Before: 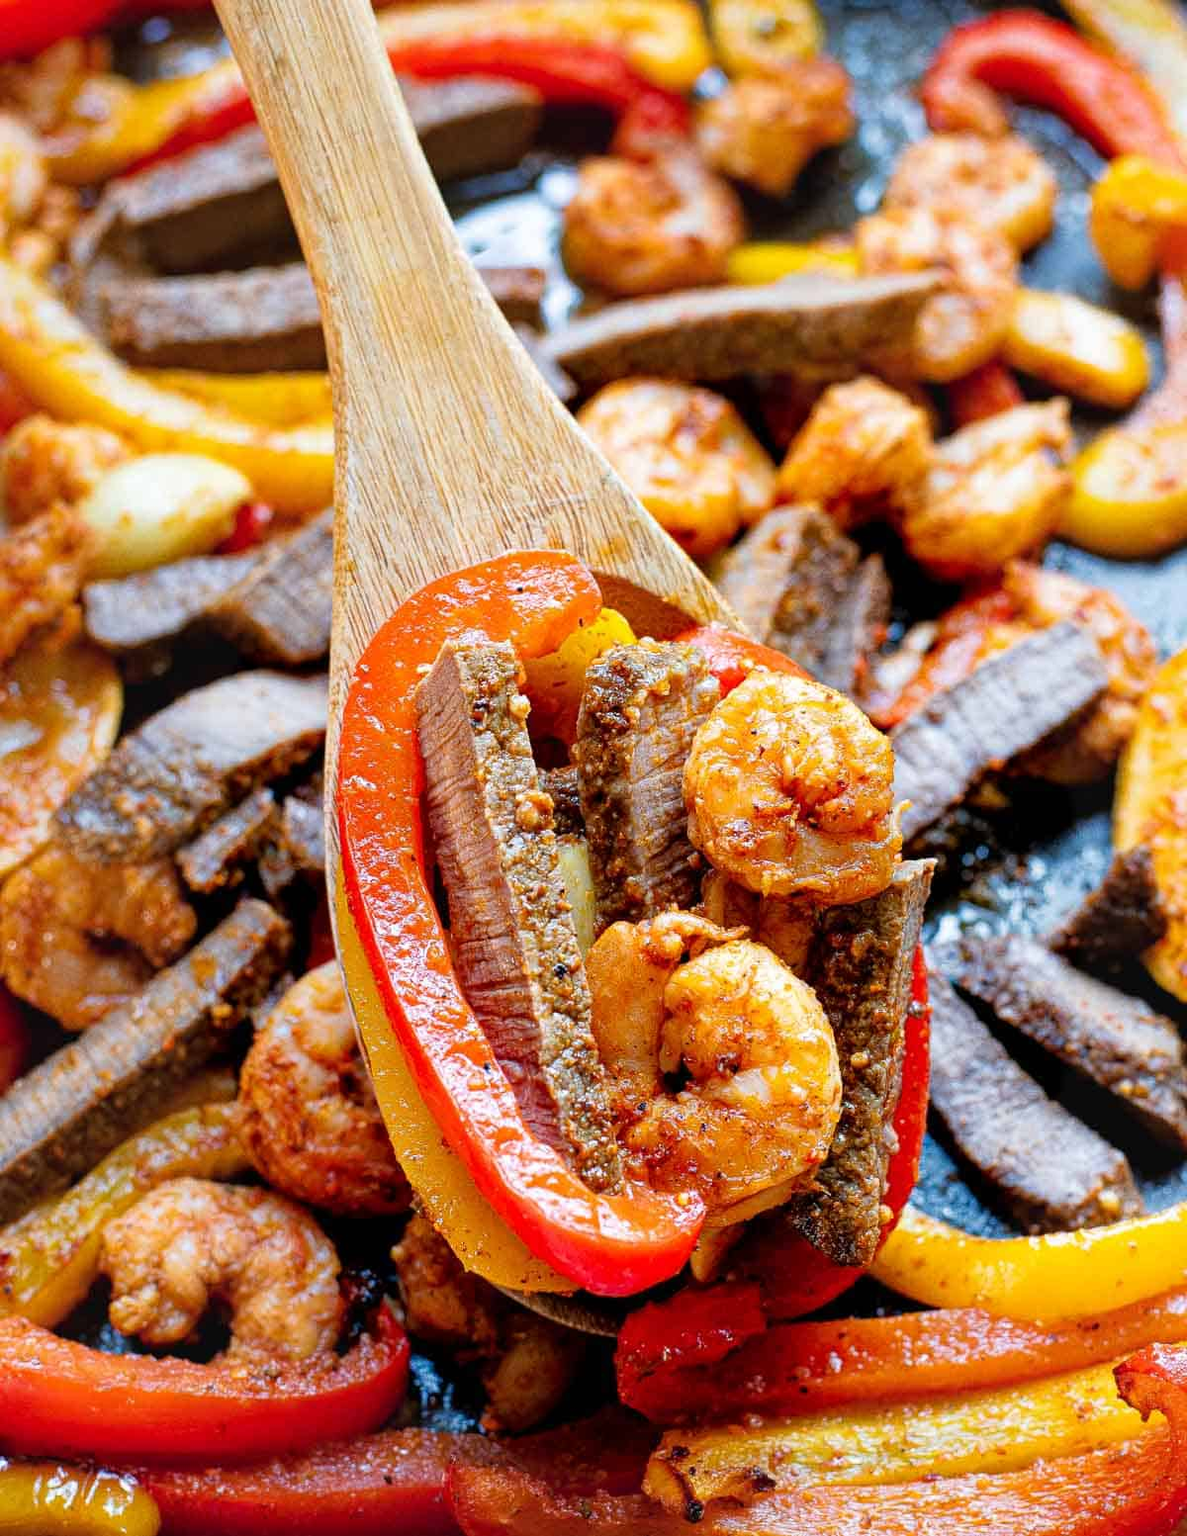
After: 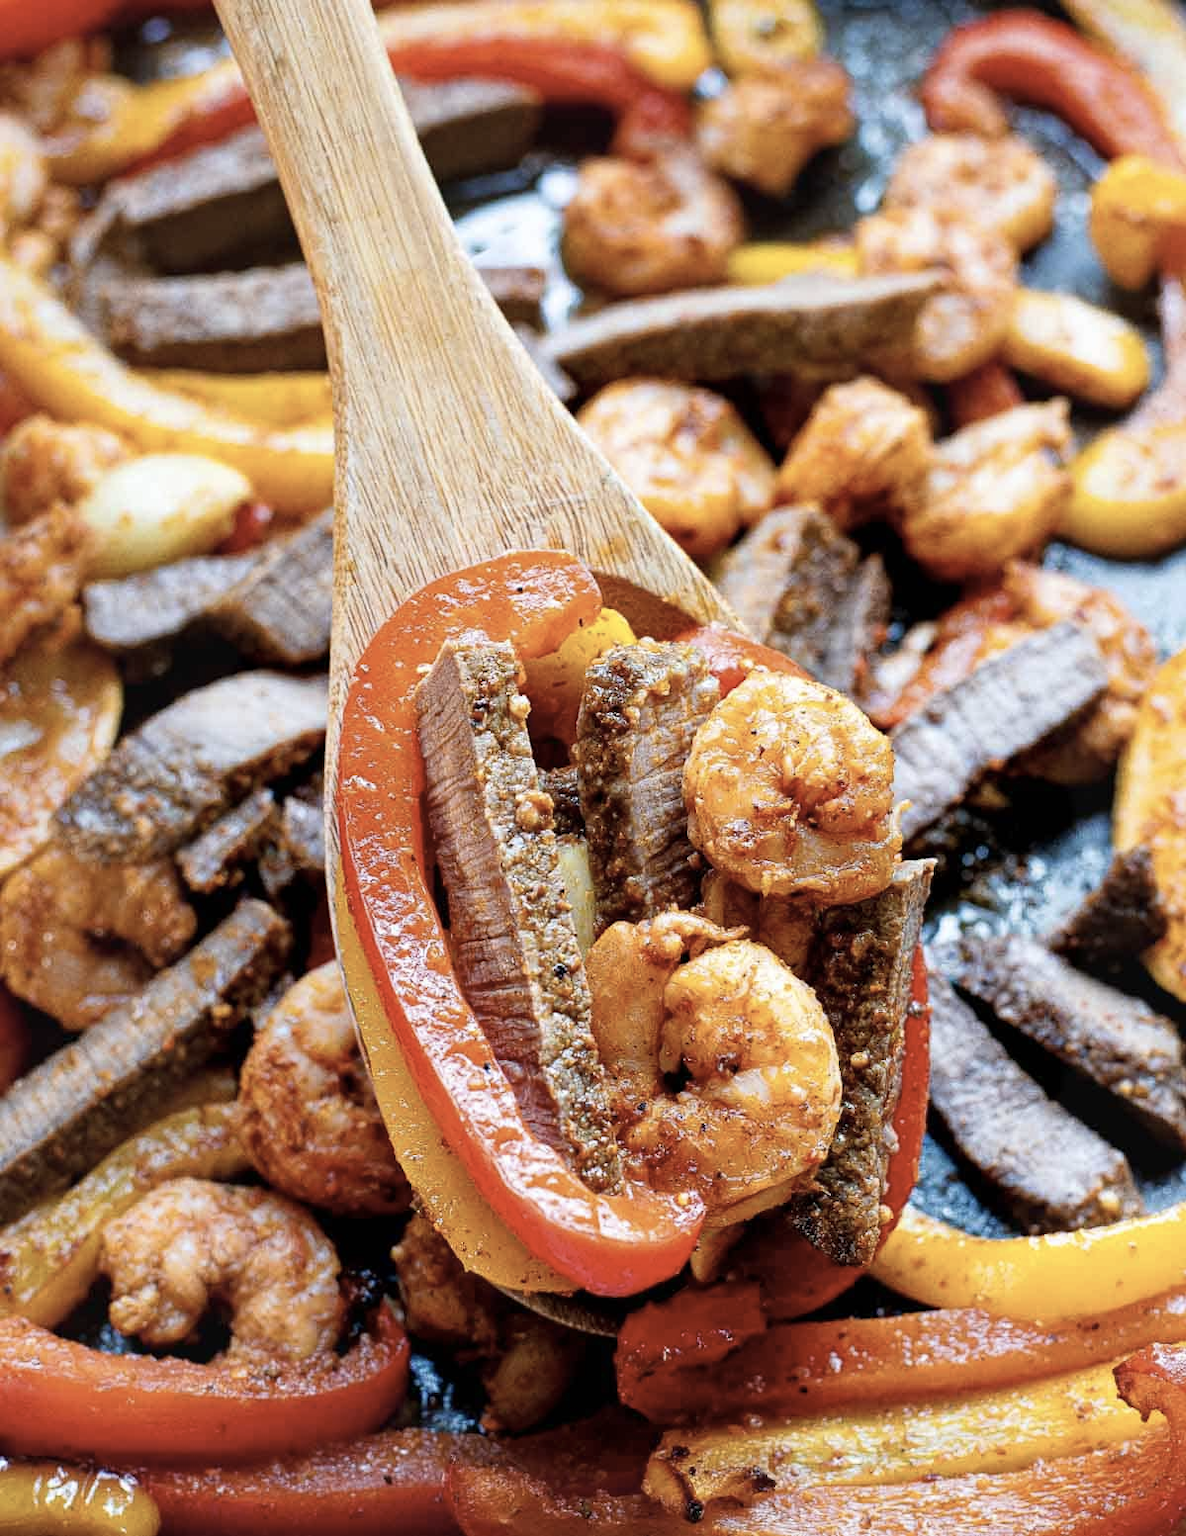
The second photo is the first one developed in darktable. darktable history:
color zones: curves: ch0 [(0.068, 0.464) (0.25, 0.5) (0.48, 0.508) (0.75, 0.536) (0.886, 0.476) (0.967, 0.456)]; ch1 [(0.066, 0.456) (0.25, 0.5) (0.616, 0.508) (0.746, 0.56) (0.934, 0.444)]
contrast brightness saturation: contrast 0.104, saturation -0.294
